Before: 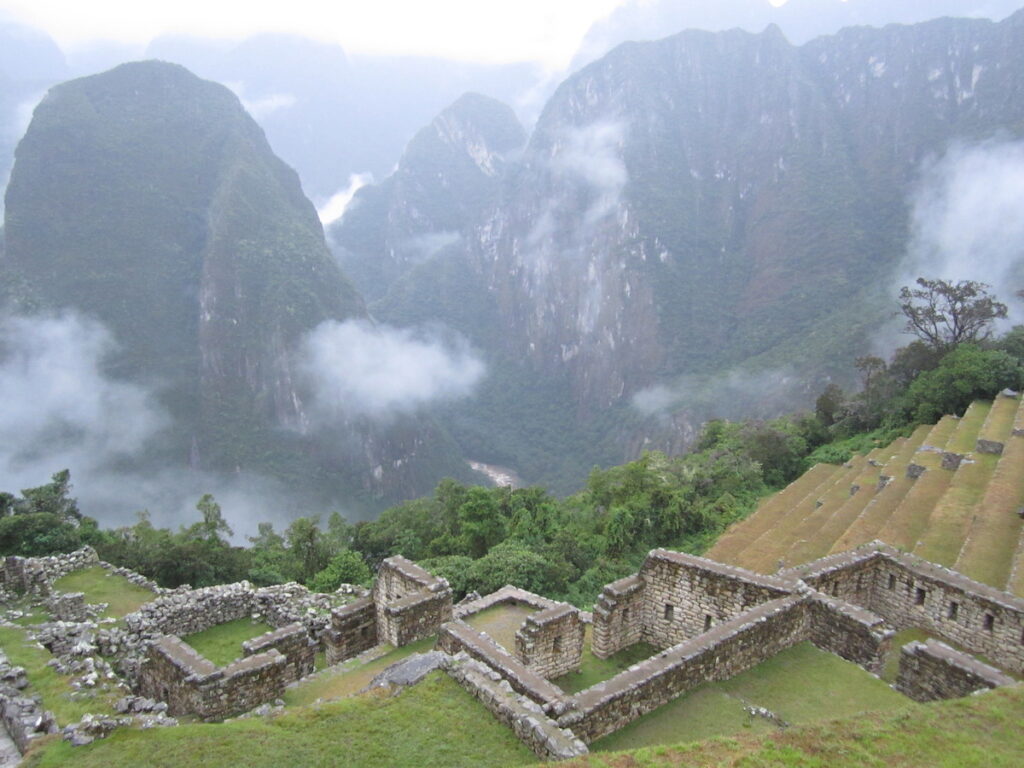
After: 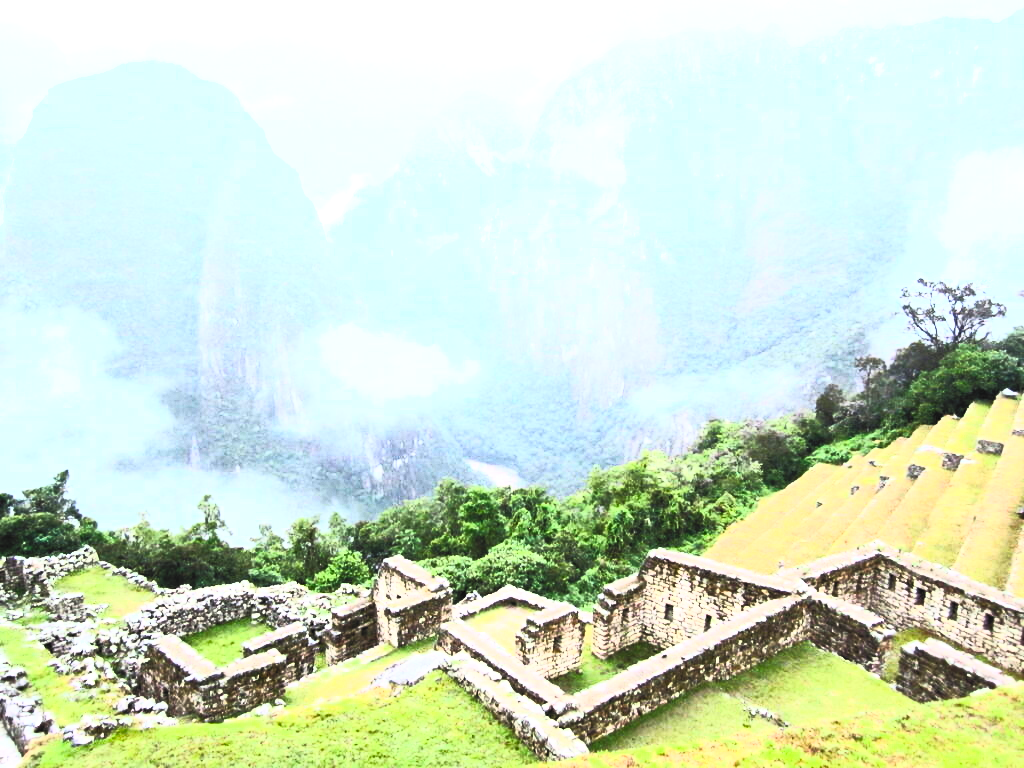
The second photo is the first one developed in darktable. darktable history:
filmic rgb: black relative exposure -8.28 EV, white relative exposure 2.23 EV, hardness 7.15, latitude 85.08%, contrast 1.698, highlights saturation mix -3.1%, shadows ↔ highlights balance -2.18%, iterations of high-quality reconstruction 0
contrast brightness saturation: contrast 0.987, brightness 0.988, saturation 0.997
tone equalizer: edges refinement/feathering 500, mask exposure compensation -1.57 EV, preserve details no
